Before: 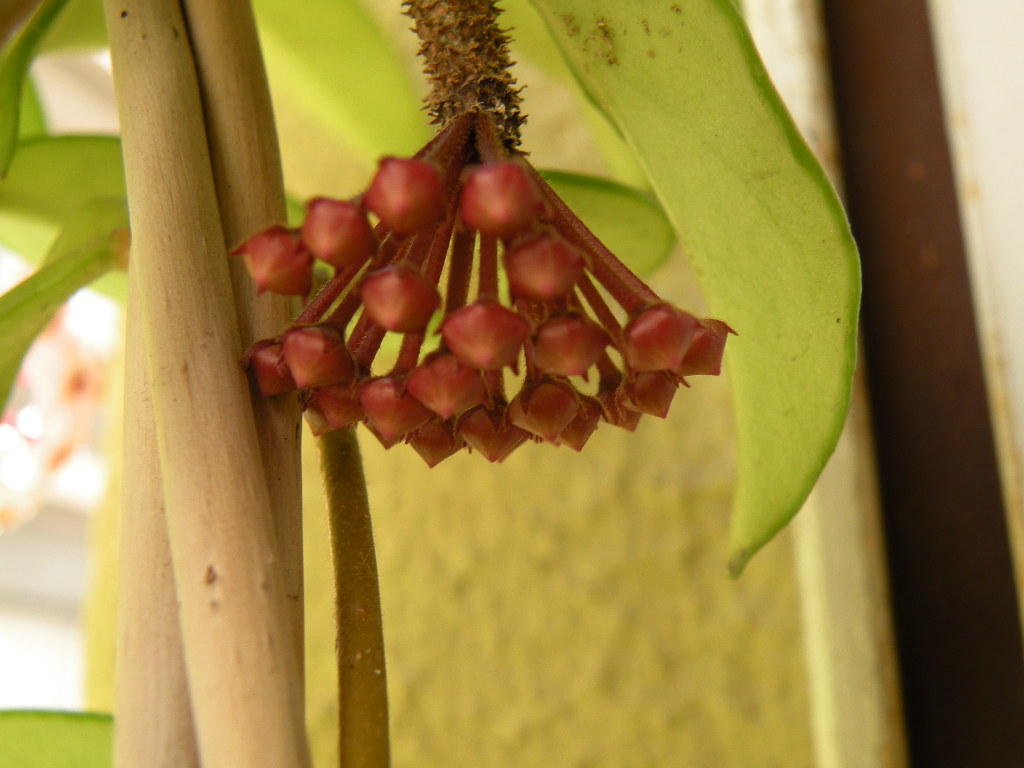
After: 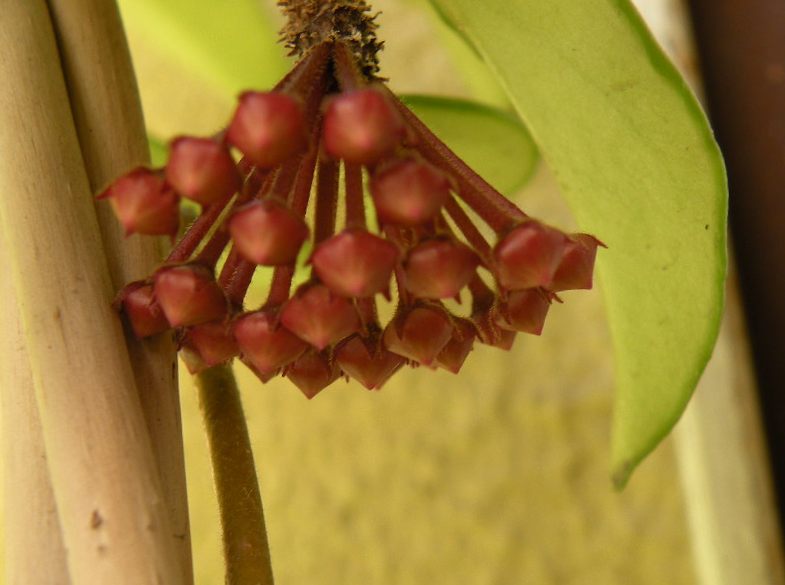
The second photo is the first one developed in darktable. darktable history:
rotate and perspective: rotation -3.52°, crop left 0.036, crop right 0.964, crop top 0.081, crop bottom 0.919
crop: left 11.225%, top 5.381%, right 9.565%, bottom 10.314%
